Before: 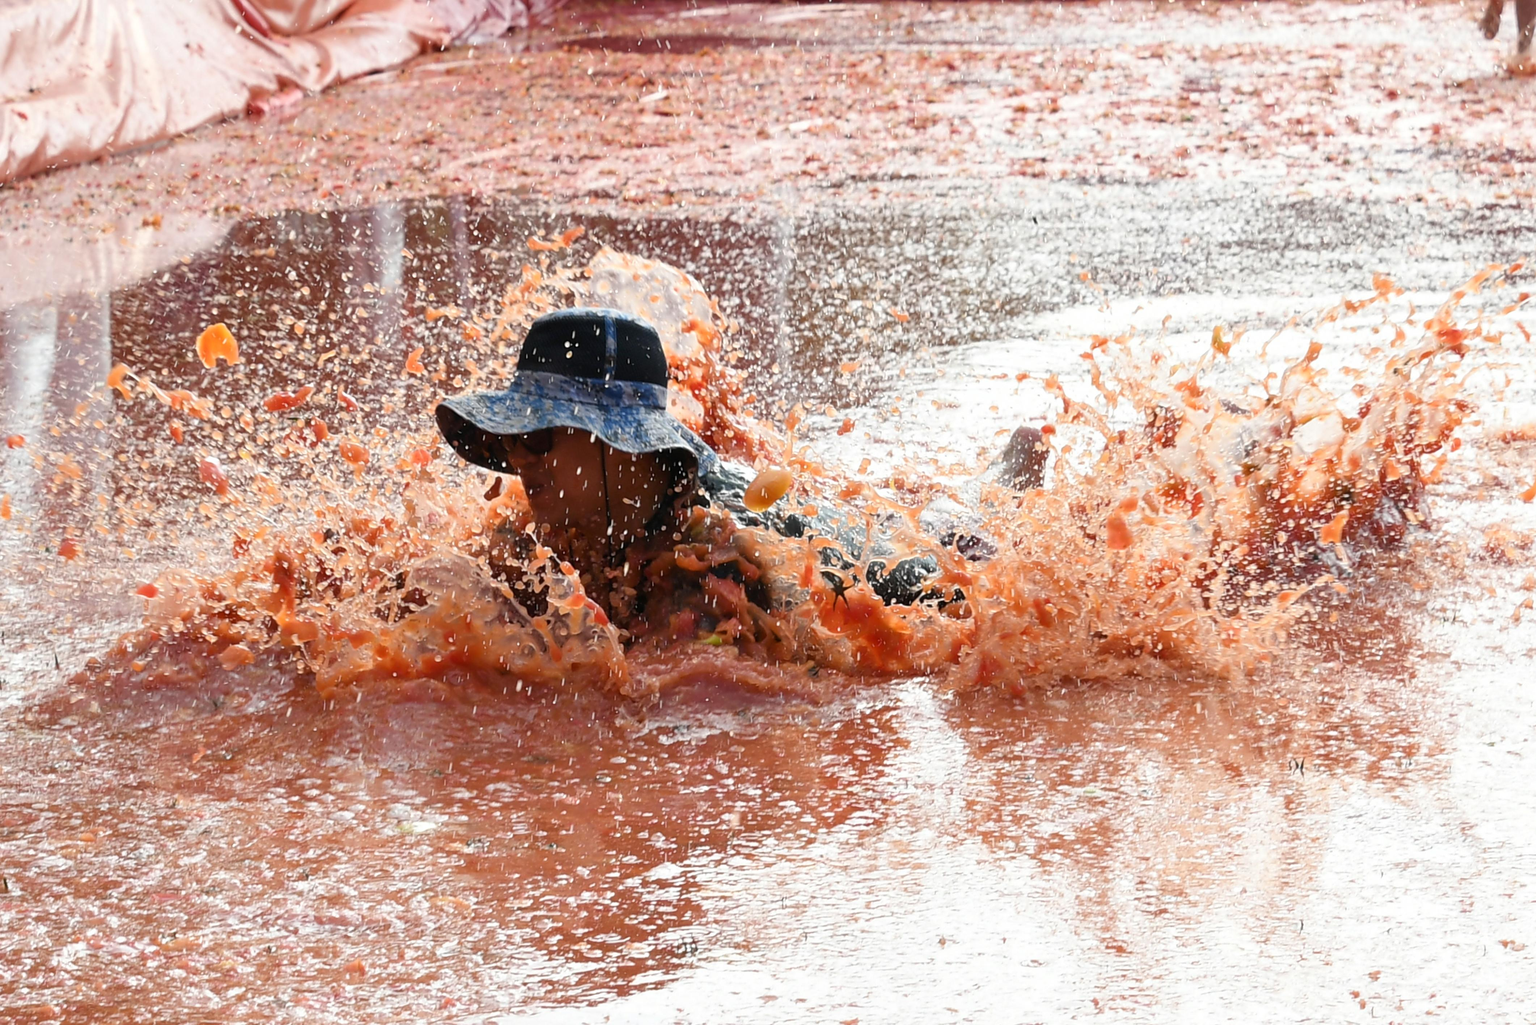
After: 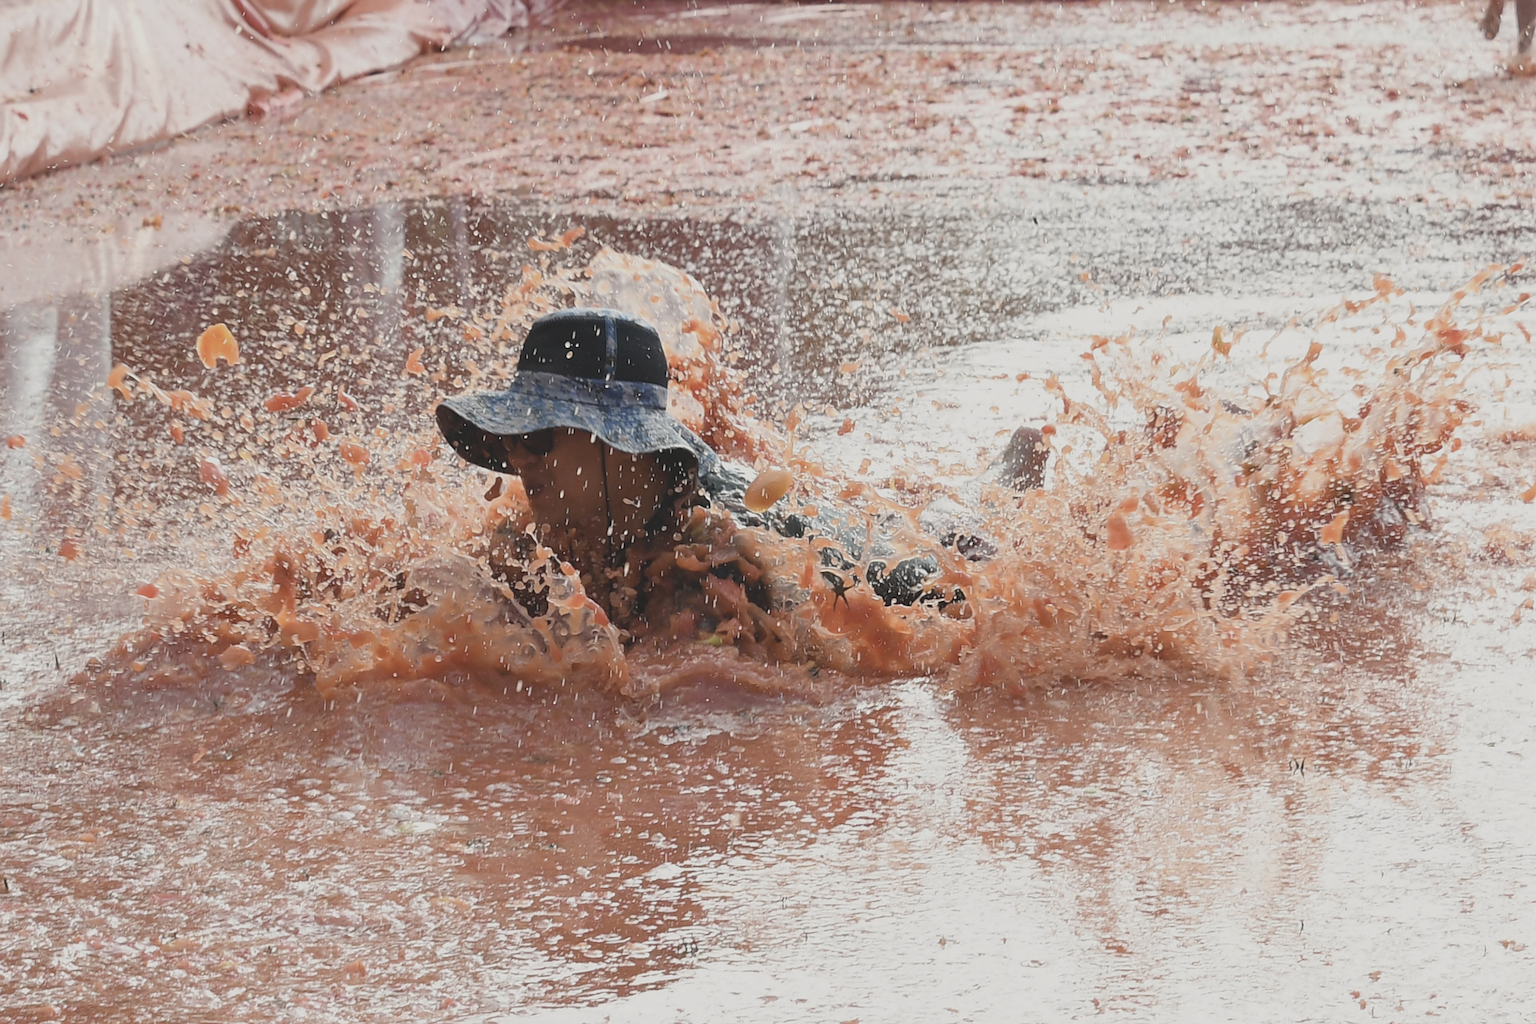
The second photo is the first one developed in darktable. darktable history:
sharpen: on, module defaults
contrast brightness saturation: contrast -0.26, saturation -0.43
color calibration: x 0.342, y 0.355, temperature 5146 K
